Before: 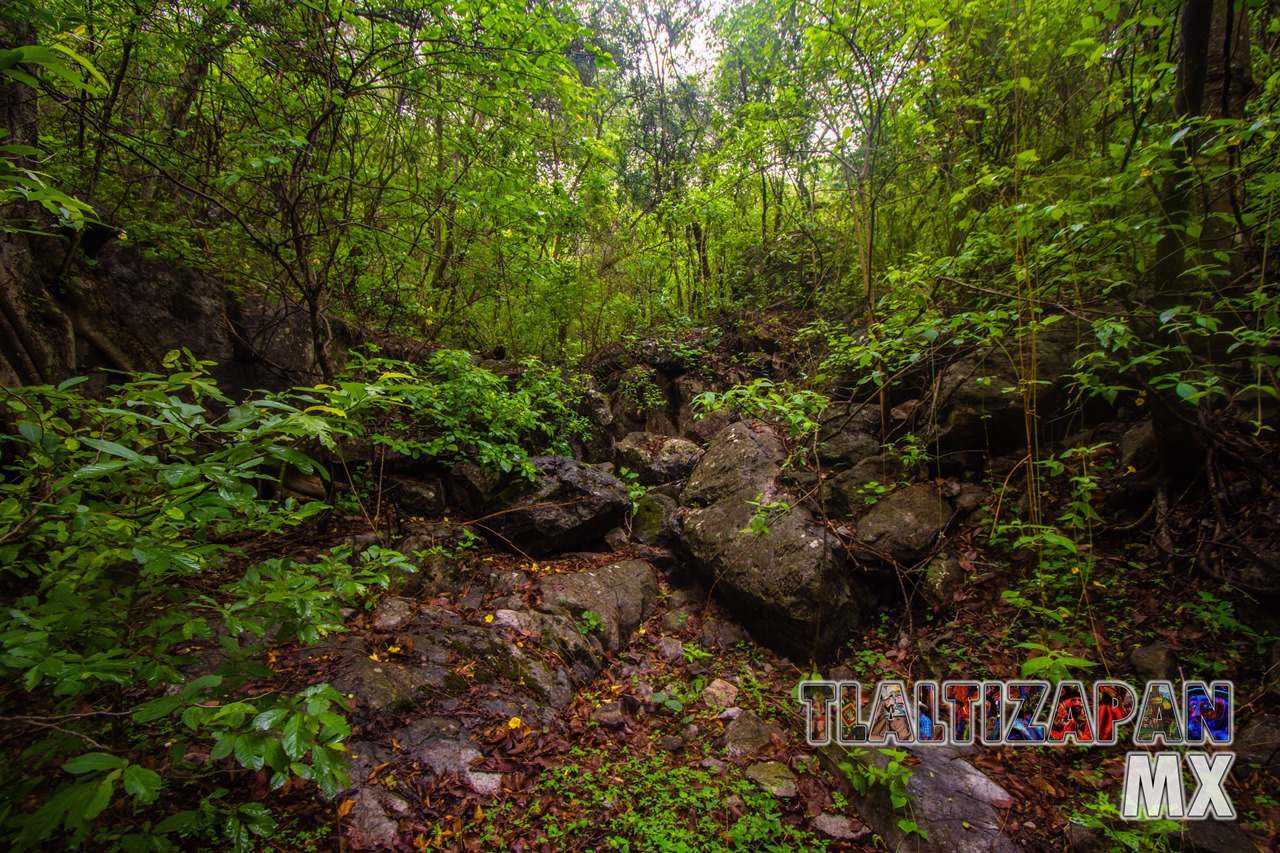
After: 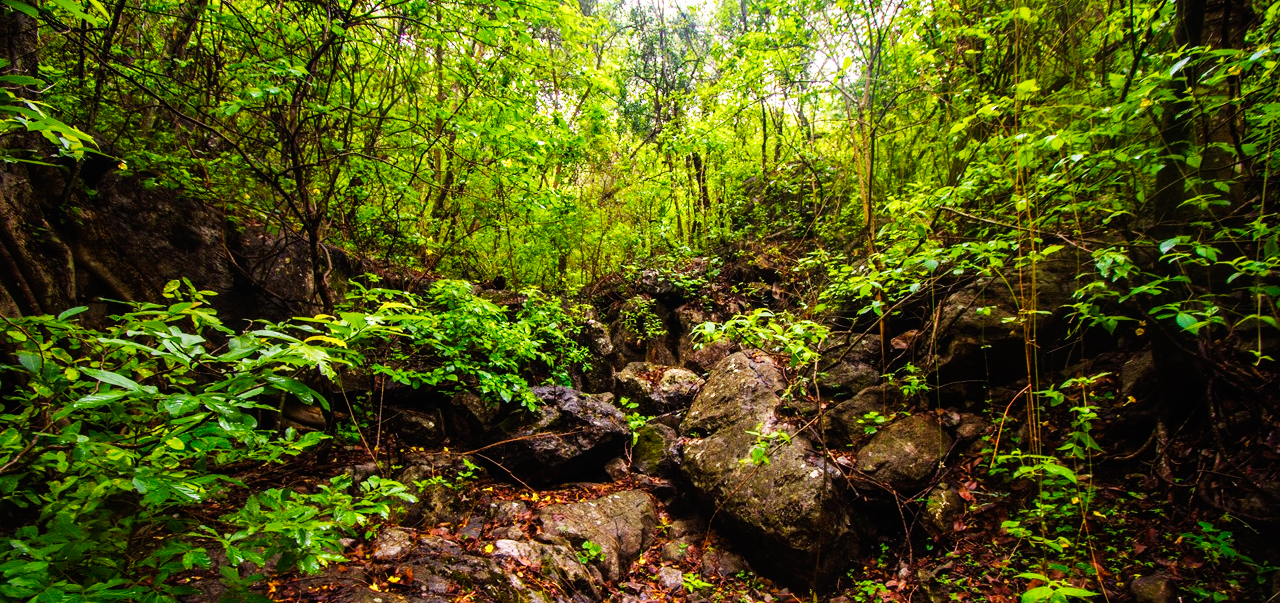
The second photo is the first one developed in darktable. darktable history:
crop and rotate: top 8.293%, bottom 20.996%
base curve: curves: ch0 [(0, 0) (0.007, 0.004) (0.027, 0.03) (0.046, 0.07) (0.207, 0.54) (0.442, 0.872) (0.673, 0.972) (1, 1)], preserve colors none
